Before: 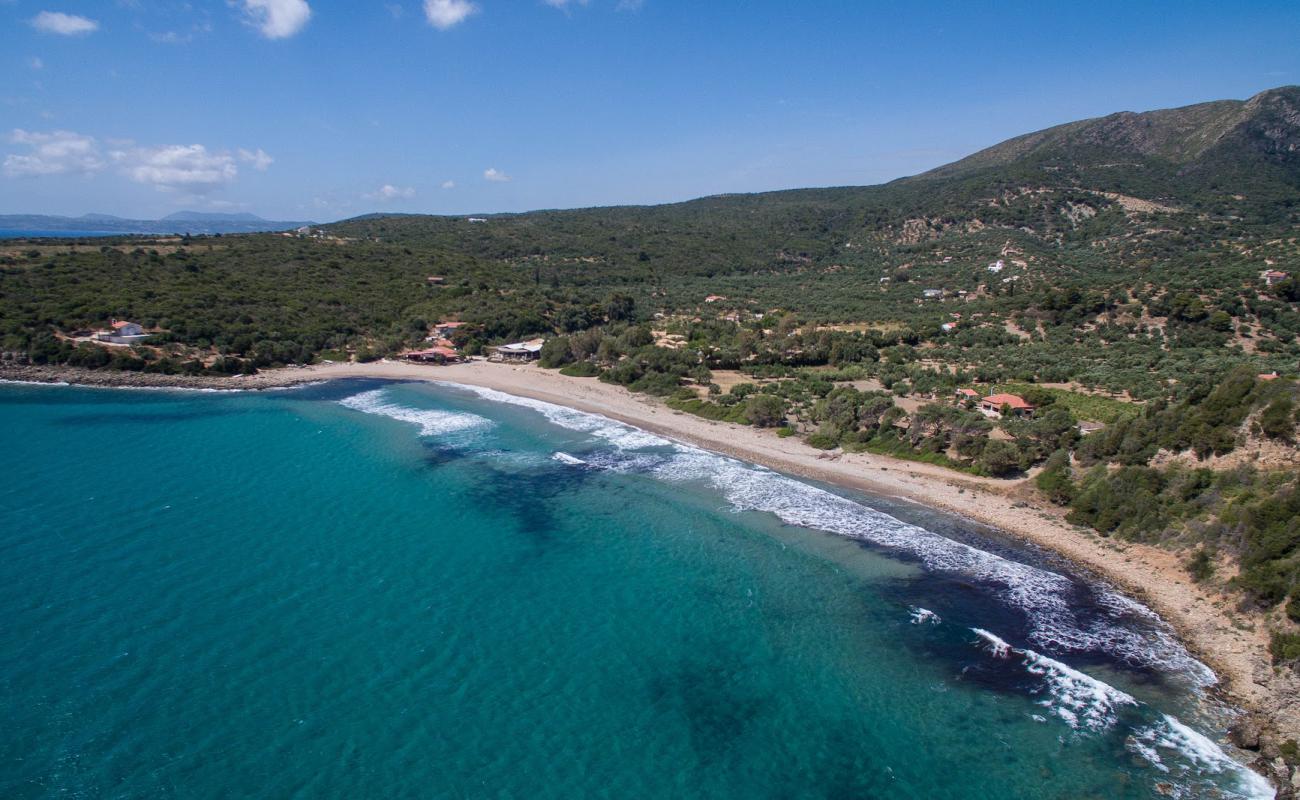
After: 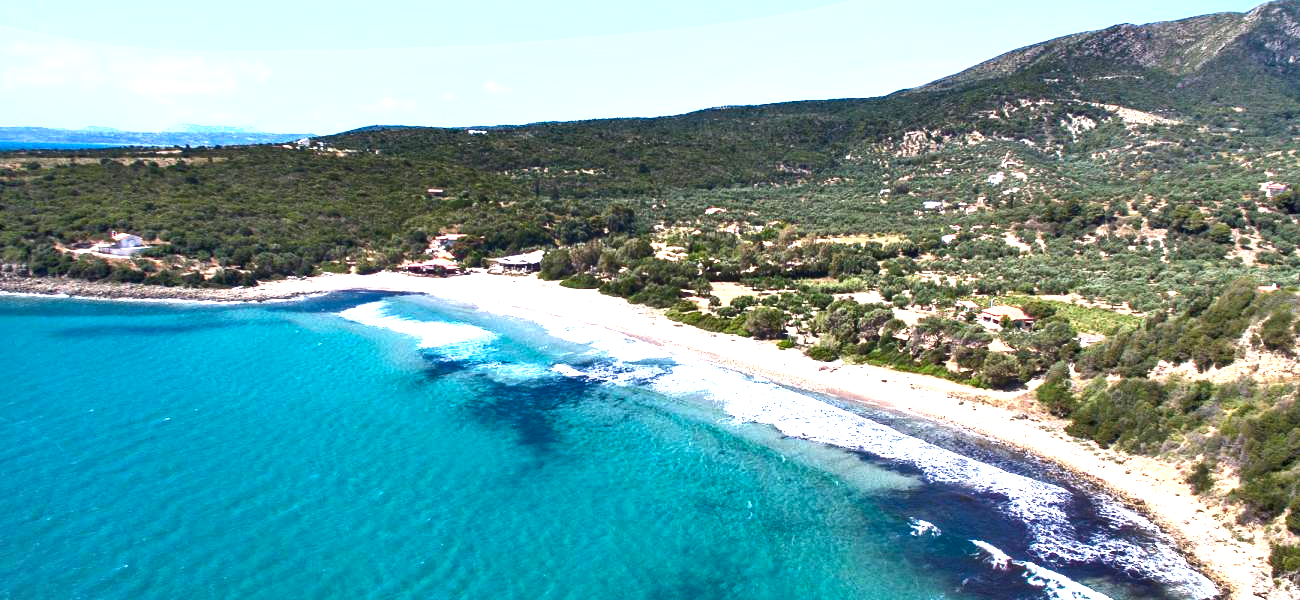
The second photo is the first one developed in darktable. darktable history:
exposure: exposure 1.992 EV, compensate highlight preservation false
shadows and highlights: shadows 30.74, highlights -62.86, soften with gaussian
crop: top 11.031%, bottom 13.937%
